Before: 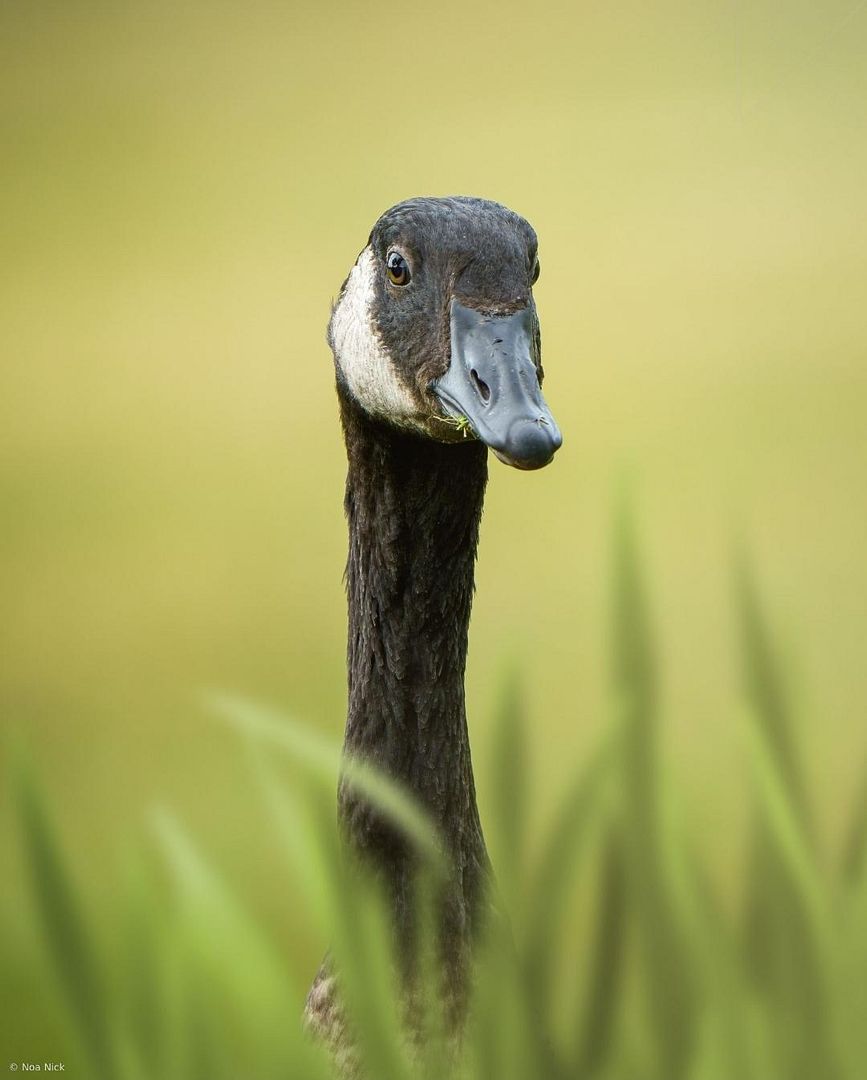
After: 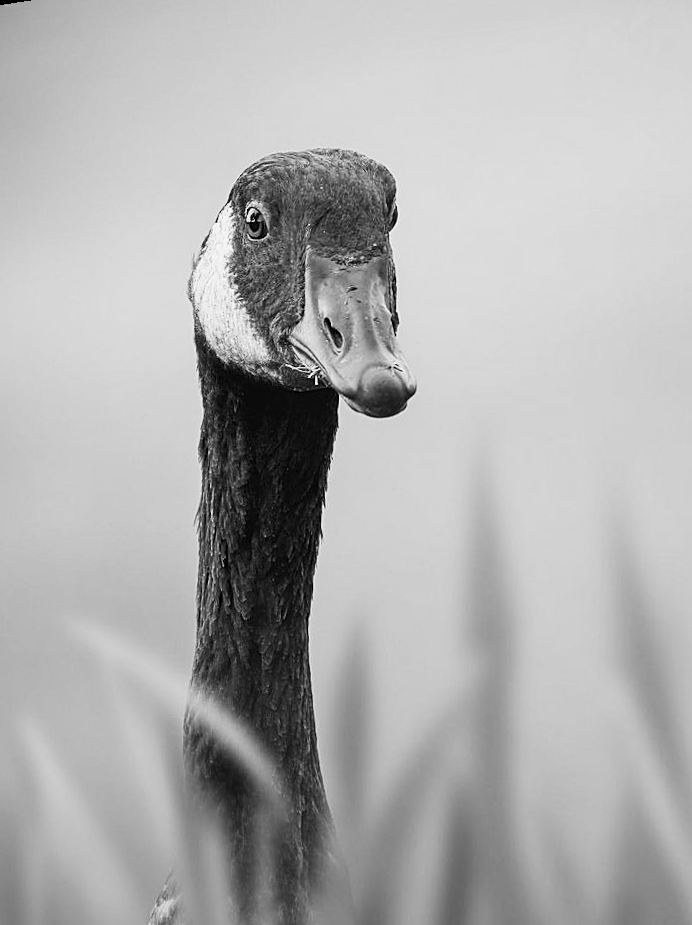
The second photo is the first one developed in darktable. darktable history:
rgb levels: mode RGB, independent channels, levels [[0, 0.5, 1], [0, 0.521, 1], [0, 0.536, 1]]
color balance rgb: perceptual saturation grading › global saturation 30%, global vibrance 20%
crop and rotate: left 9.597%, right 10.195%
contrast brightness saturation: contrast 0.2, brightness 0.16, saturation 0.22
rotate and perspective: rotation 1.69°, lens shift (vertical) -0.023, lens shift (horizontal) -0.291, crop left 0.025, crop right 0.988, crop top 0.092, crop bottom 0.842
monochrome: a 73.58, b 64.21
sharpen: on, module defaults
